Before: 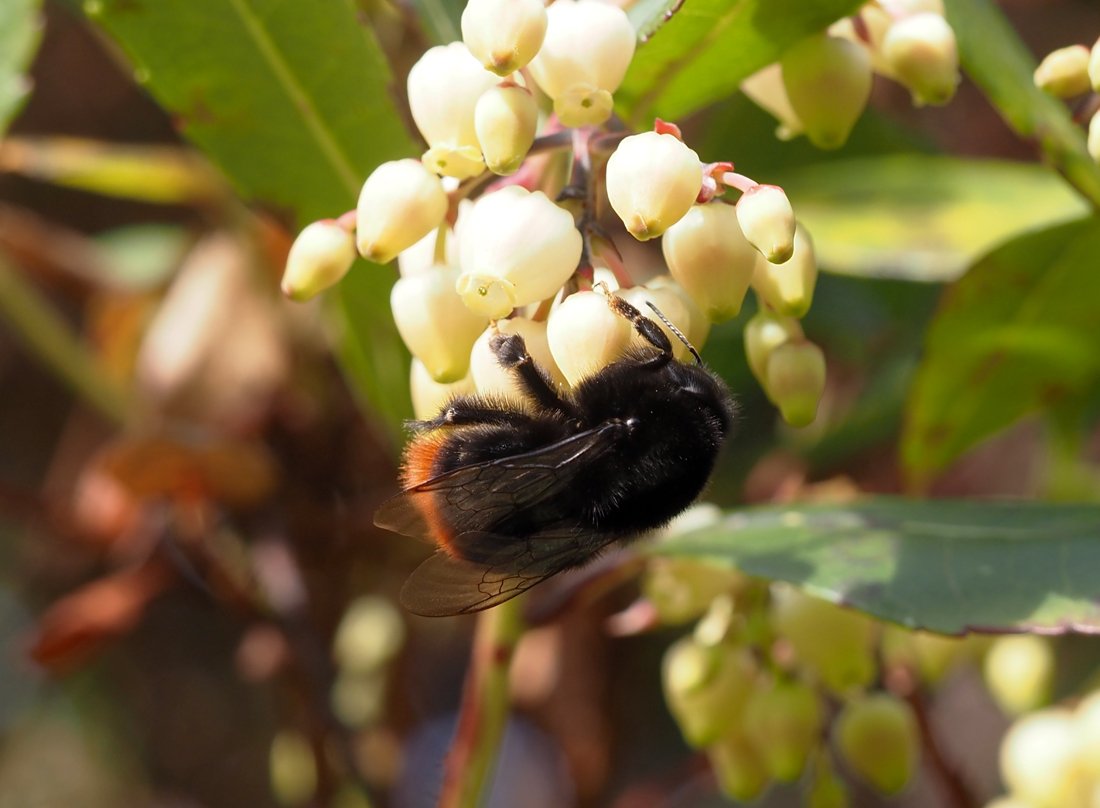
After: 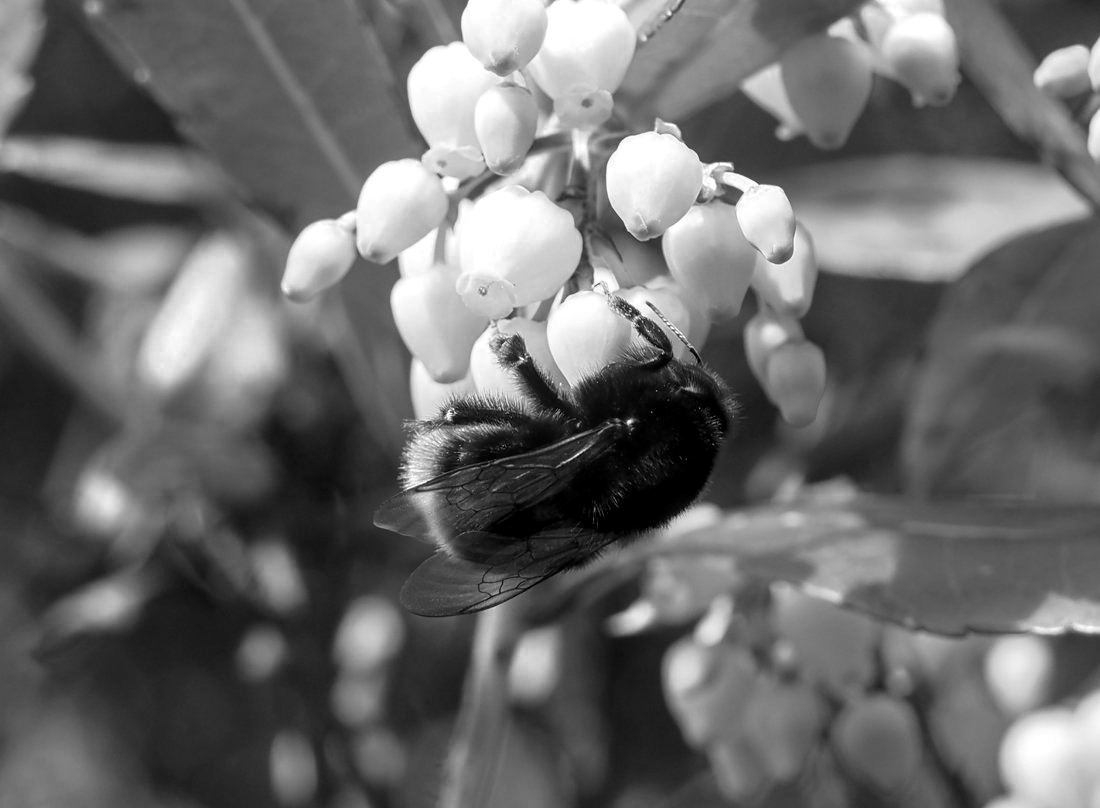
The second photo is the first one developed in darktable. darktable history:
local contrast: detail 130%
color balance rgb: linear chroma grading › global chroma 15%, perceptual saturation grading › global saturation 30%
color zones: curves: ch0 [(0.004, 0.588) (0.116, 0.636) (0.259, 0.476) (0.423, 0.464) (0.75, 0.5)]; ch1 [(0, 0) (0.143, 0) (0.286, 0) (0.429, 0) (0.571, 0) (0.714, 0) (0.857, 0)]
